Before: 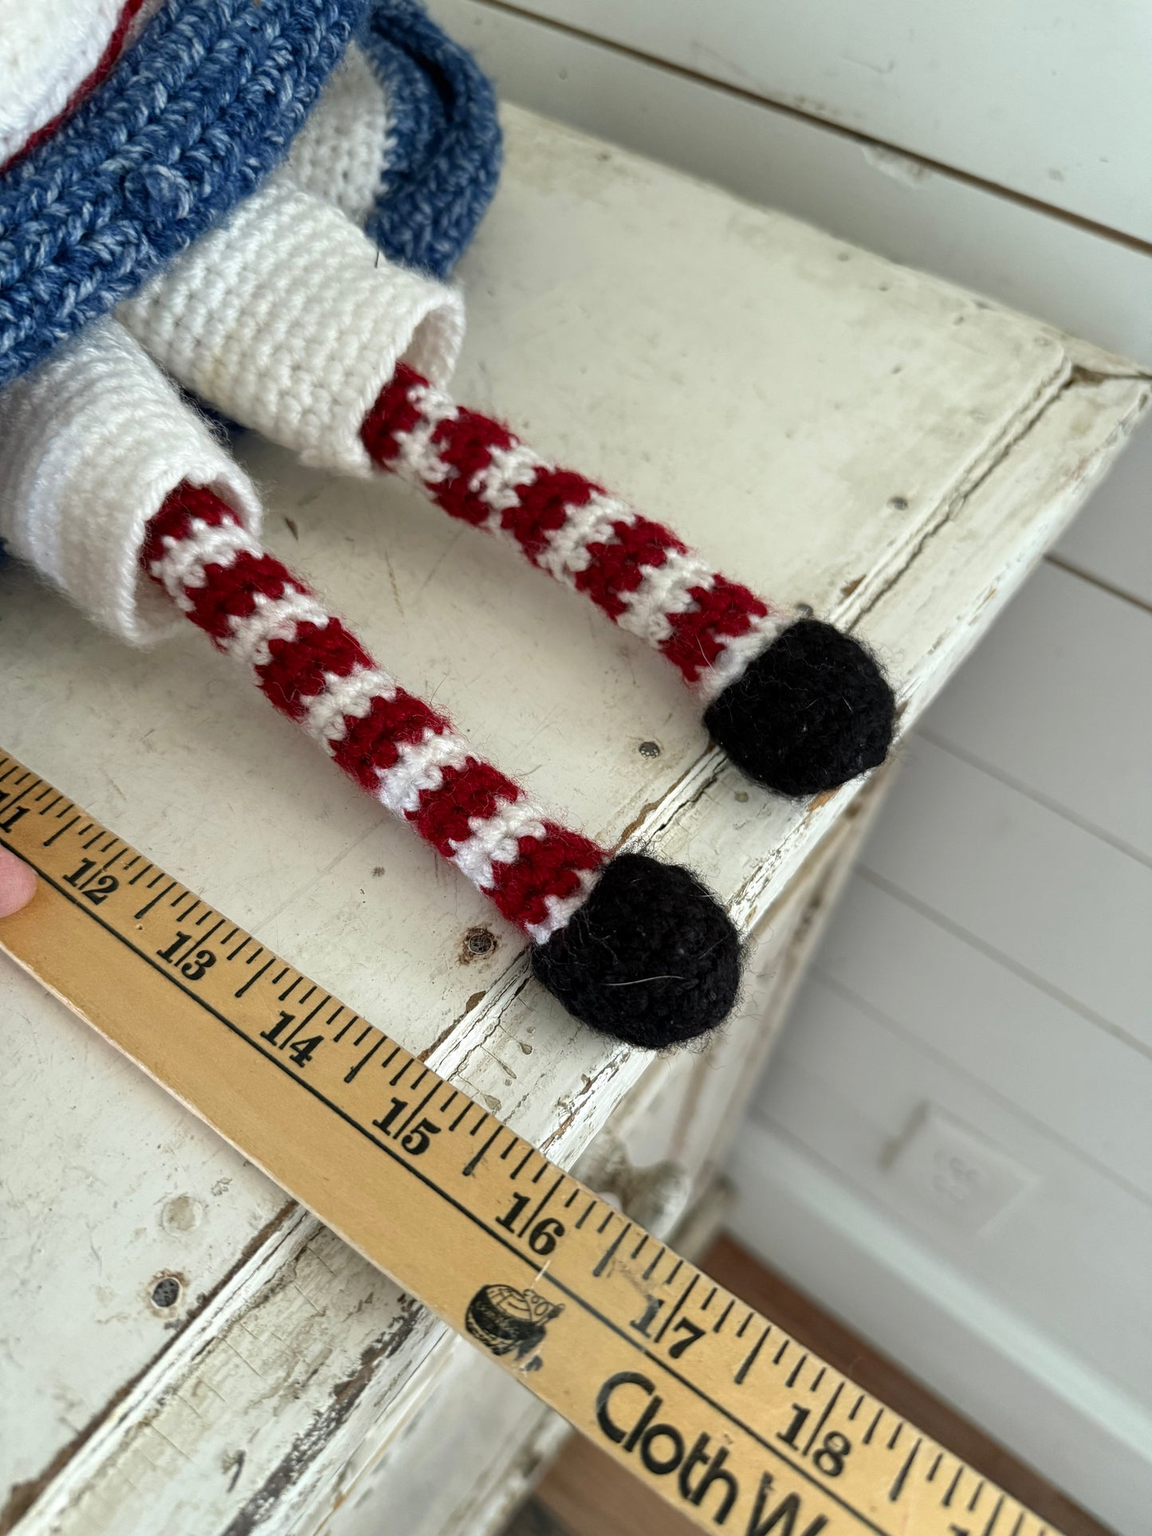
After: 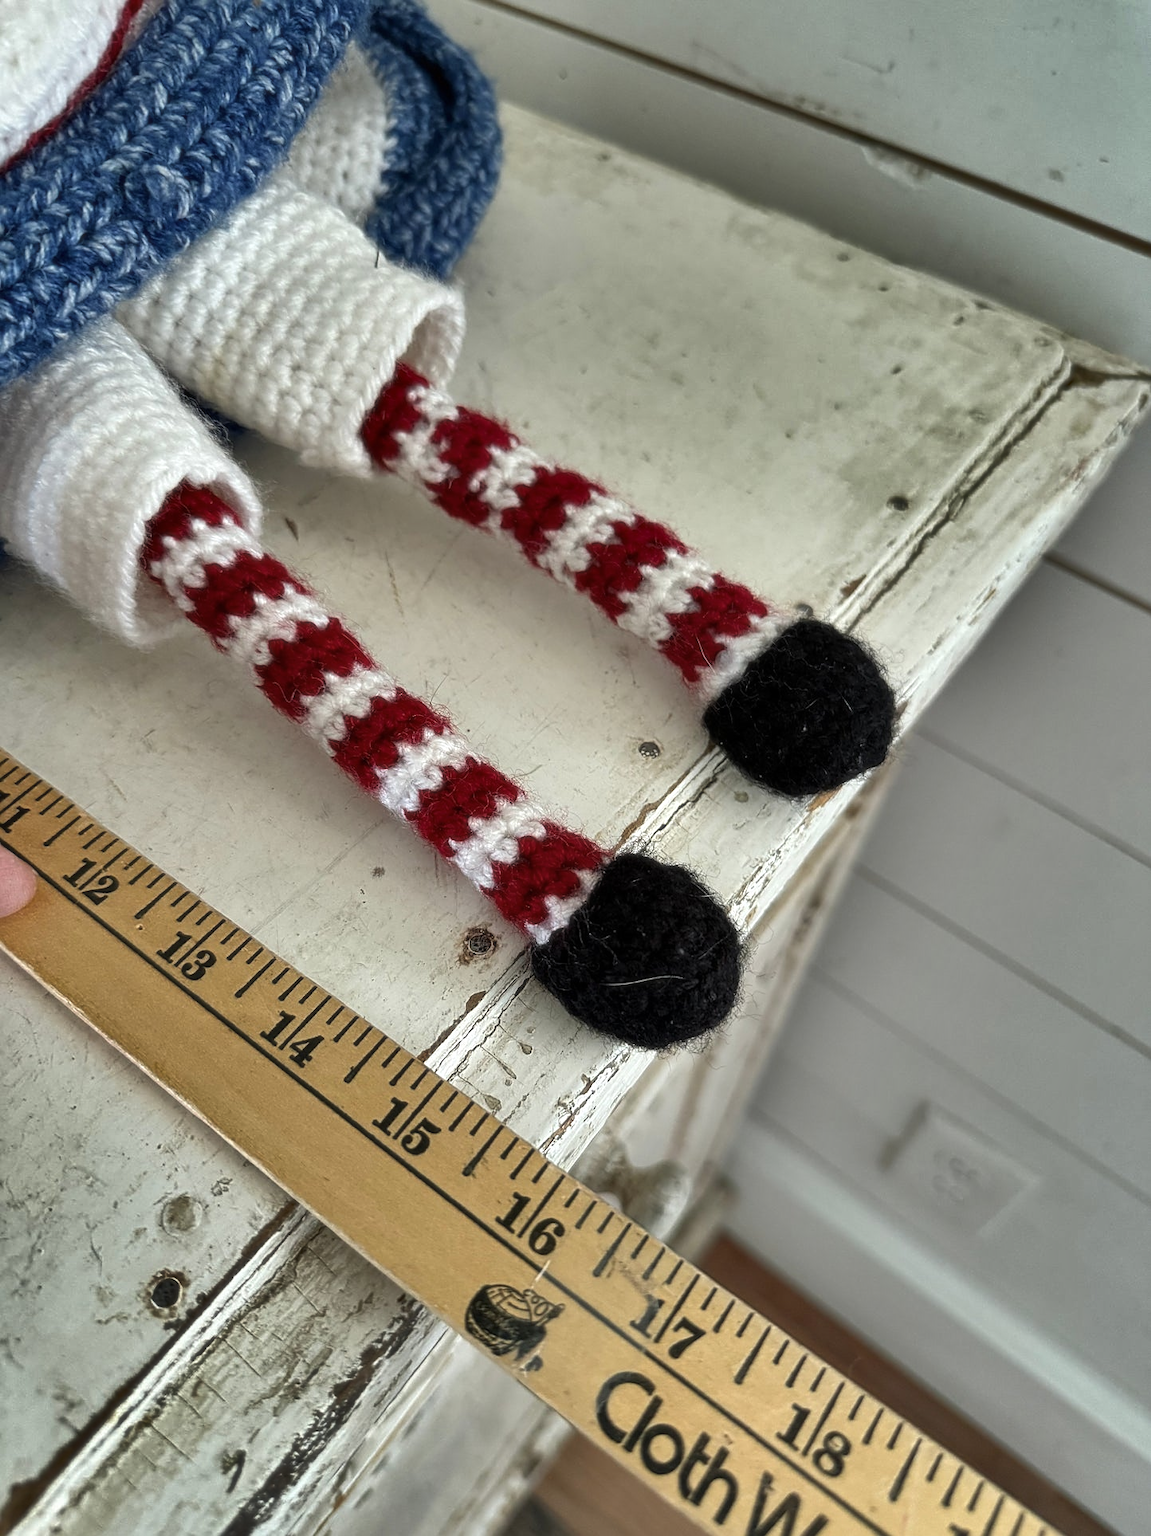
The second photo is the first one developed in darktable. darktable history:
base curve: curves: ch0 [(0, 0) (0.283, 0.295) (1, 1)], preserve colors none
shadows and highlights: shadows 24.5, highlights -78.15, soften with gaussian
tone equalizer: on, module defaults
sharpen: on, module defaults
soften: size 10%, saturation 50%, brightness 0.2 EV, mix 10%
